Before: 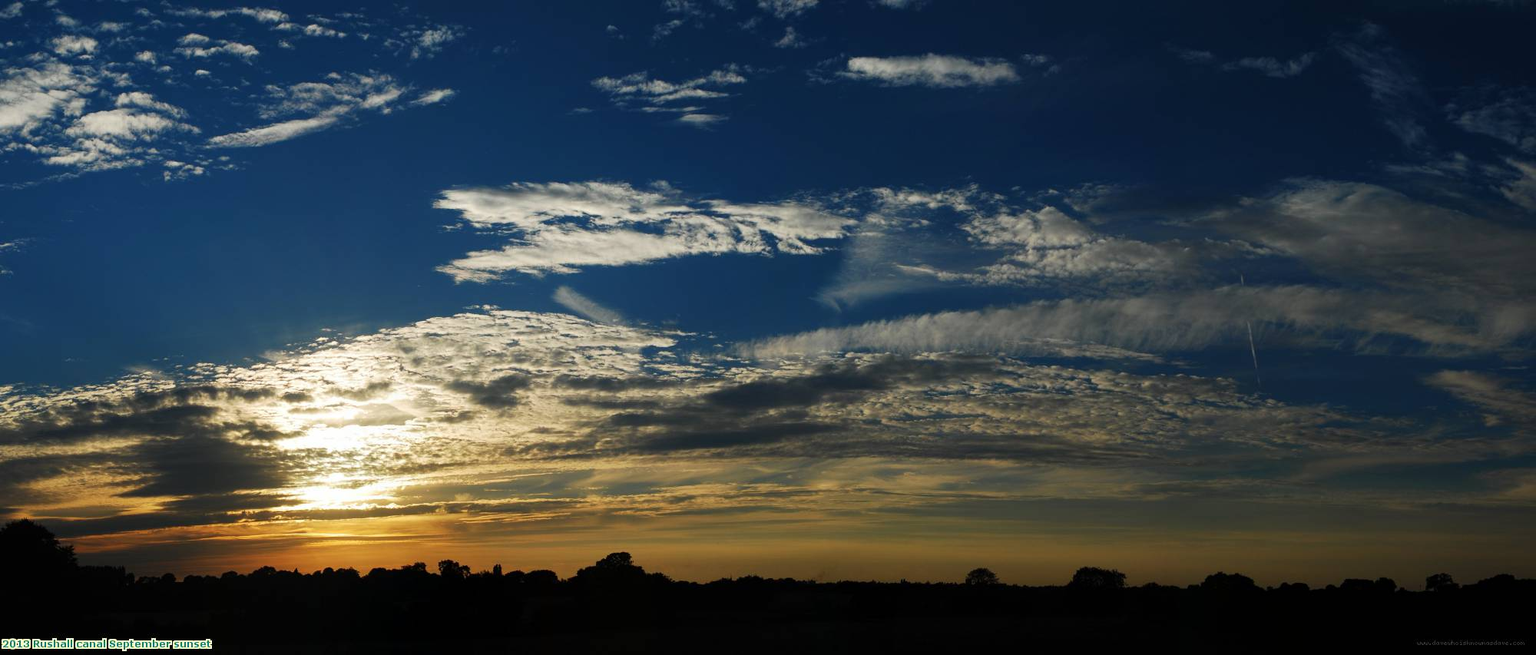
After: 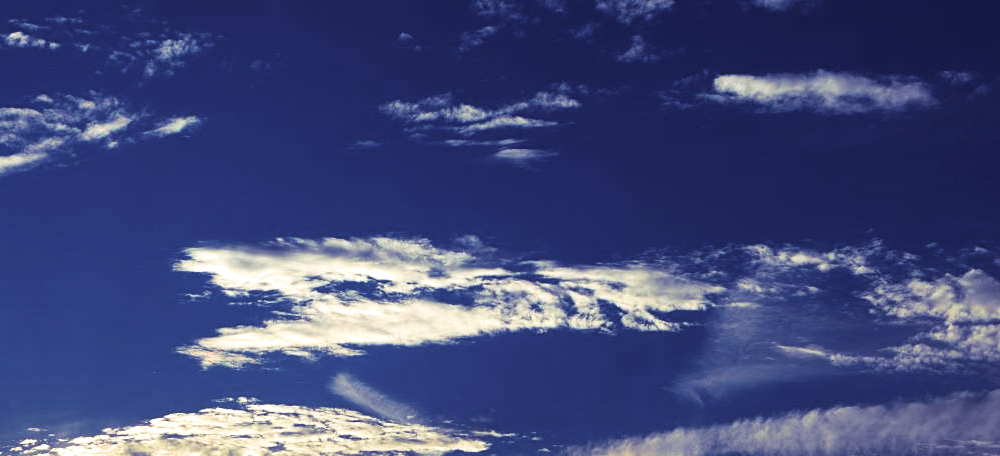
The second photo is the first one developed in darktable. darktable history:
exposure: black level correction 0, exposure 0.7 EV, compensate exposure bias true, compensate highlight preservation false
split-toning: shadows › hue 242.67°, shadows › saturation 0.733, highlights › hue 45.33°, highlights › saturation 0.667, balance -53.304, compress 21.15%
crop: left 19.556%, right 30.401%, bottom 46.458%
